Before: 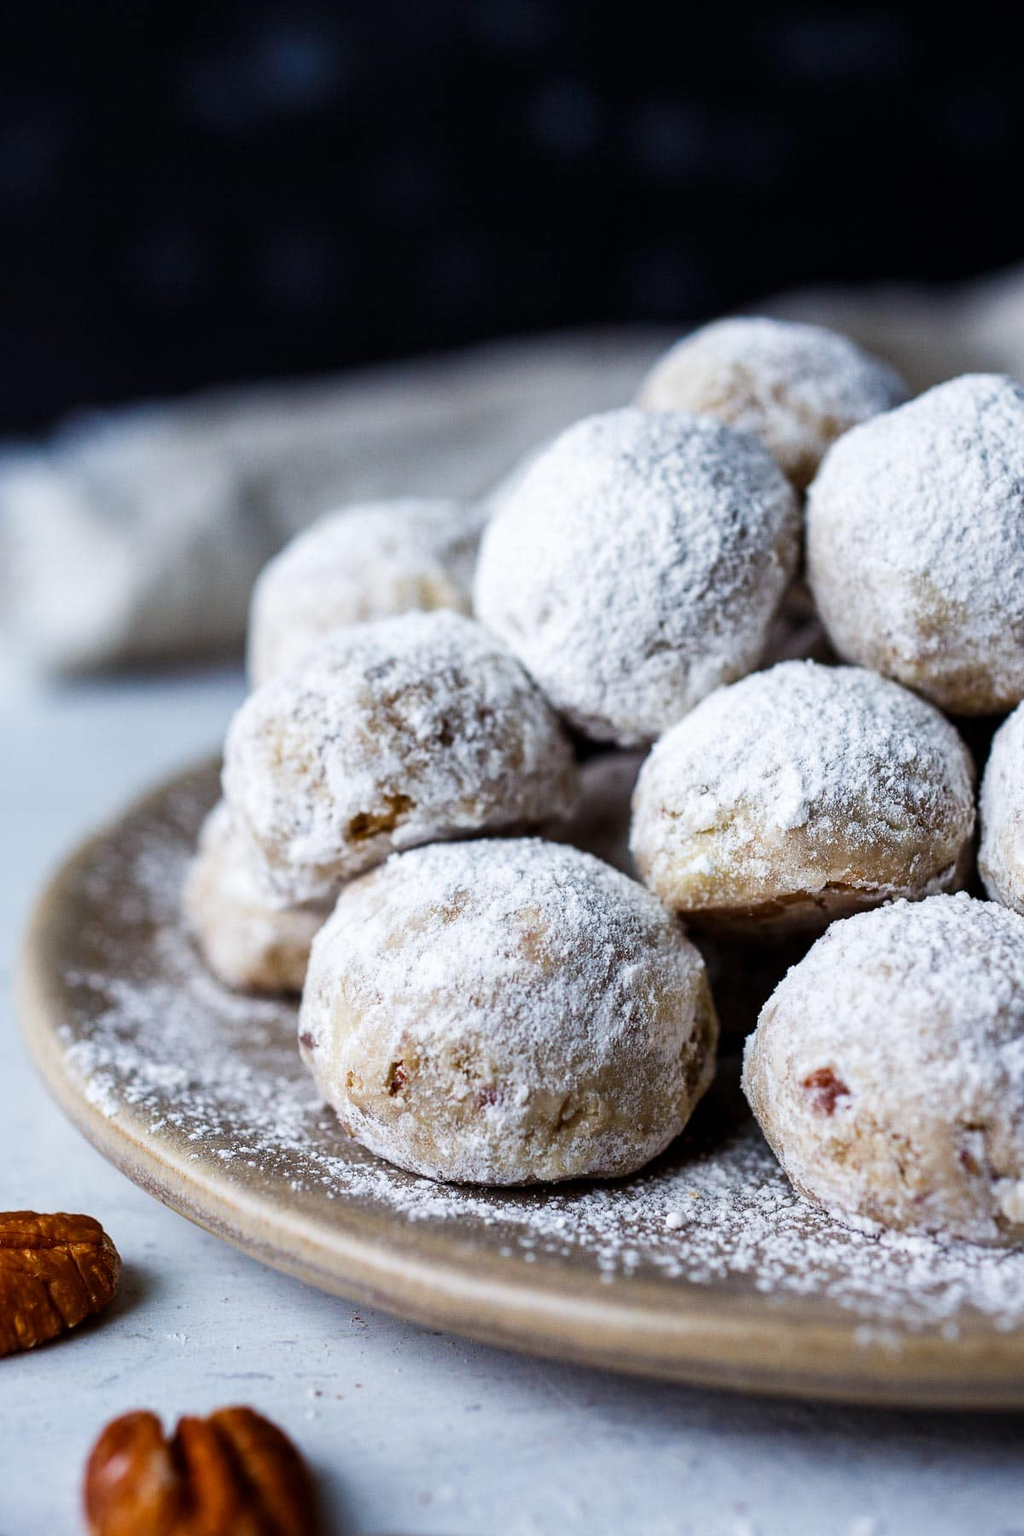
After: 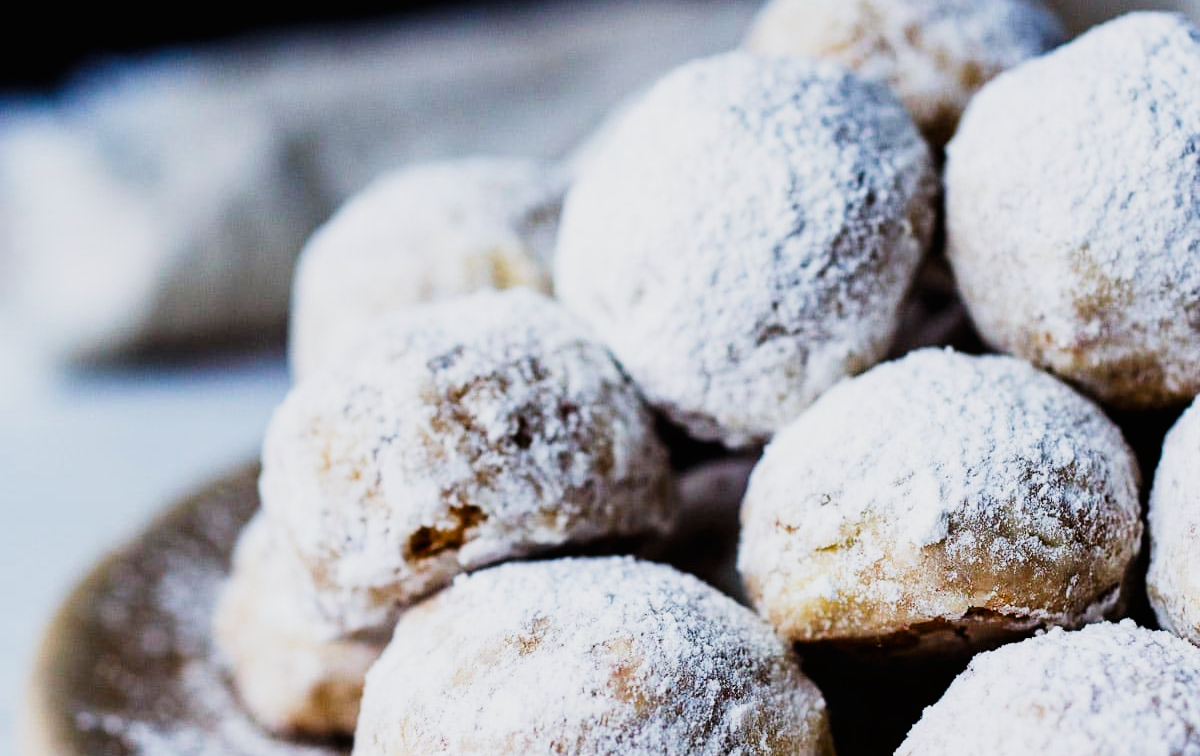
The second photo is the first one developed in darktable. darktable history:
color correction: highlights b* 0.048, saturation 1.14
crop and rotate: top 23.669%, bottom 34.307%
filmic rgb: black relative exposure -8.03 EV, white relative exposure 3.82 EV, hardness 4.37
tone curve: curves: ch0 [(0, 0) (0.003, 0.008) (0.011, 0.008) (0.025, 0.011) (0.044, 0.017) (0.069, 0.029) (0.1, 0.045) (0.136, 0.067) (0.177, 0.103) (0.224, 0.151) (0.277, 0.21) (0.335, 0.285) (0.399, 0.37) (0.468, 0.462) (0.543, 0.568) (0.623, 0.679) (0.709, 0.79) (0.801, 0.876) (0.898, 0.936) (1, 1)], preserve colors none
